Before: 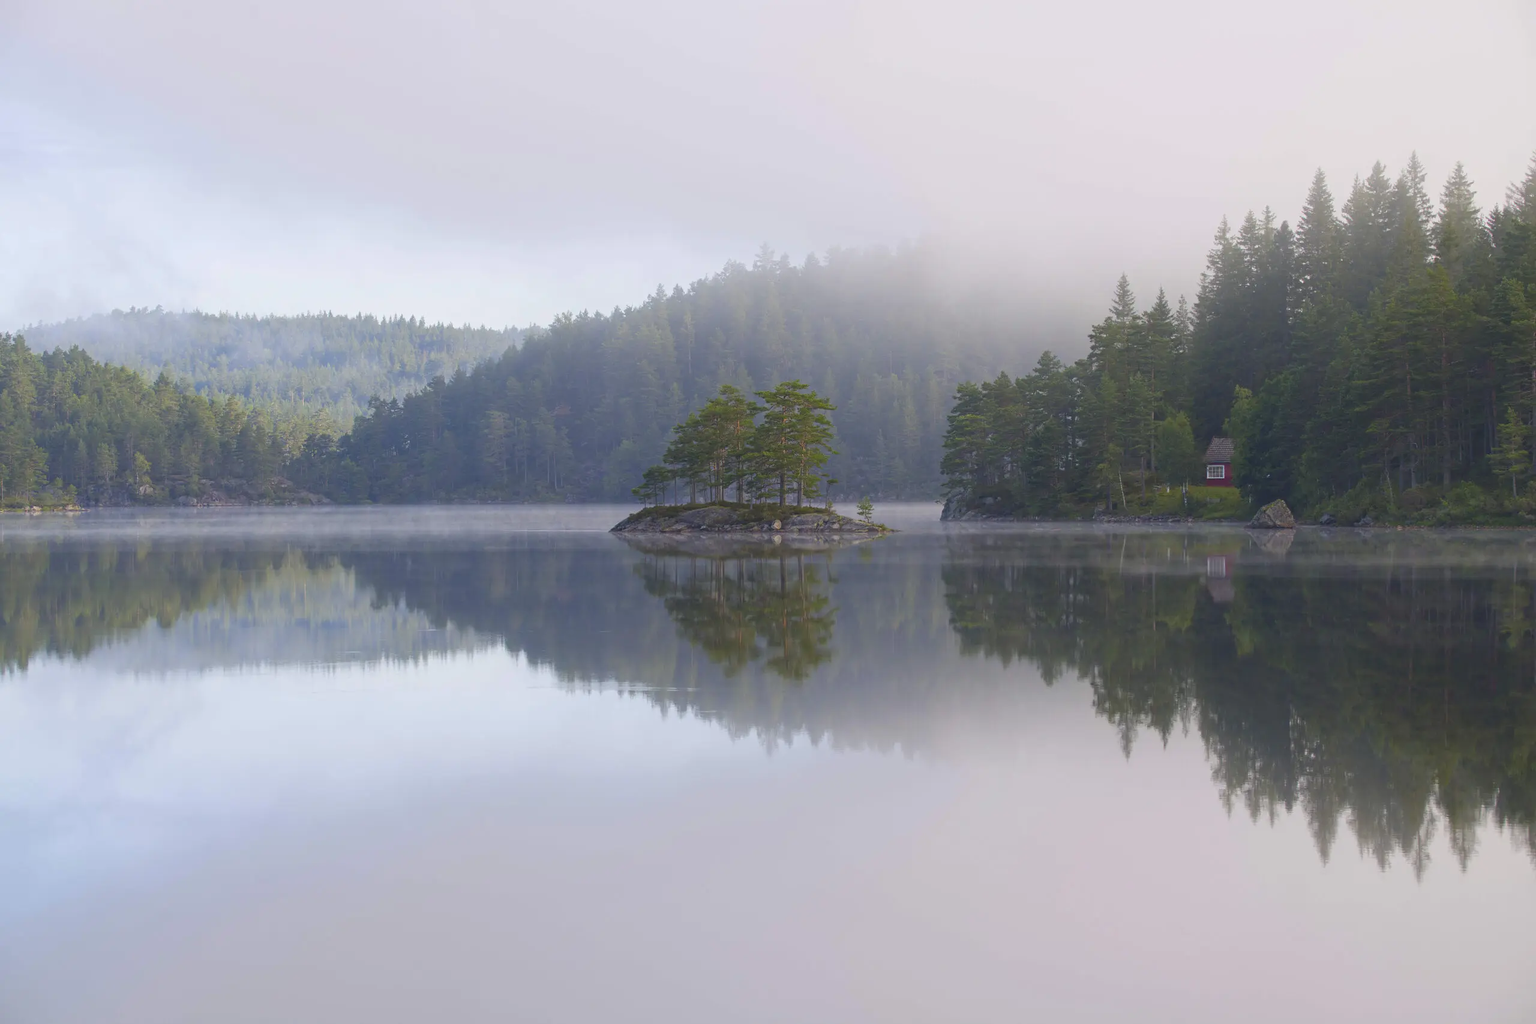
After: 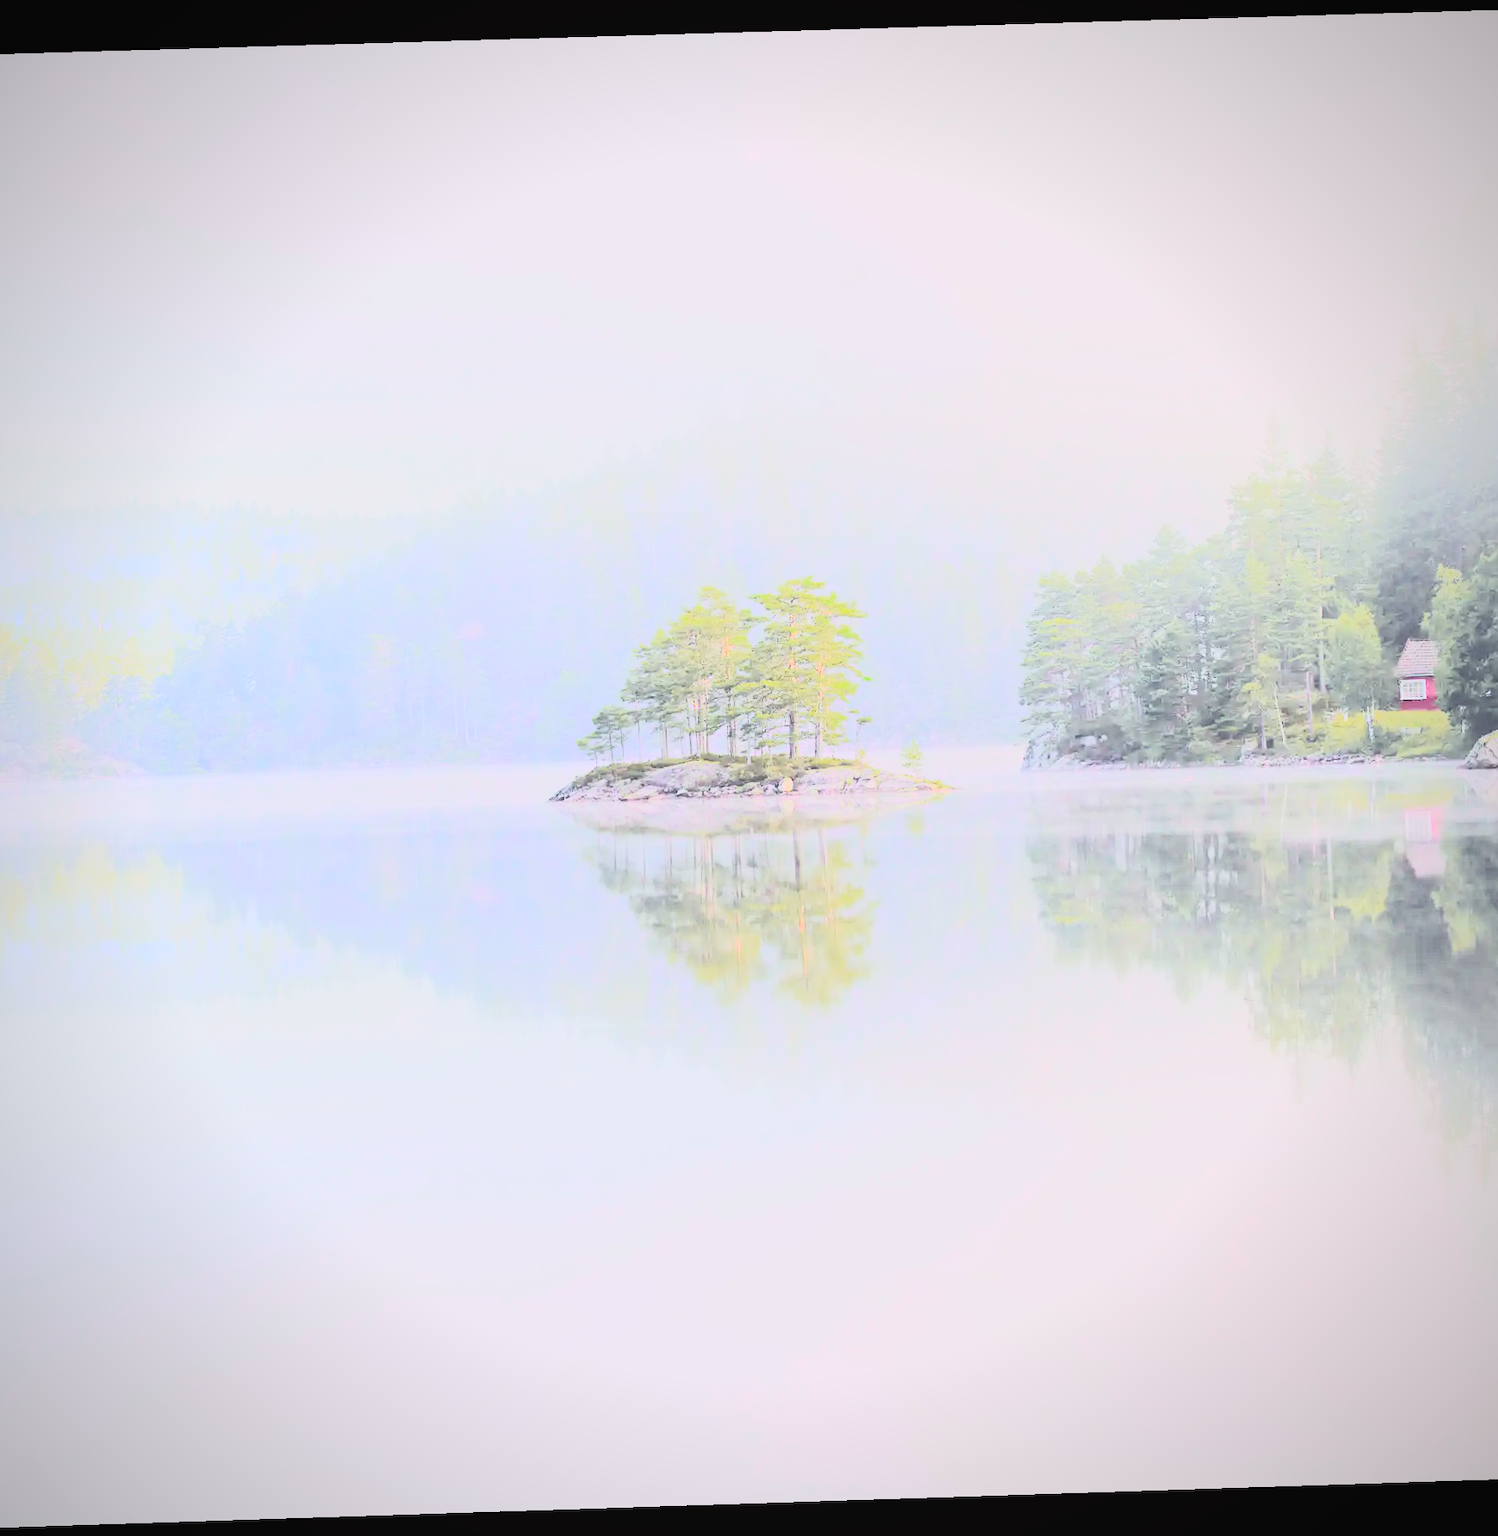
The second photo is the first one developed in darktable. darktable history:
crop and rotate: left 15.754%, right 17.579%
exposure: black level correction 0.001, exposure 1.735 EV, compensate highlight preservation false
tone curve: curves: ch0 [(0, 0.032) (0.094, 0.08) (0.265, 0.208) (0.41, 0.417) (0.498, 0.496) (0.638, 0.673) (0.819, 0.841) (0.96, 0.899)]; ch1 [(0, 0) (0.161, 0.092) (0.37, 0.302) (0.417, 0.434) (0.495, 0.498) (0.576, 0.589) (0.725, 0.765) (1, 1)]; ch2 [(0, 0) (0.352, 0.403) (0.45, 0.469) (0.521, 0.515) (0.59, 0.579) (1, 1)], color space Lab, independent channels, preserve colors none
rotate and perspective: rotation -1.77°, lens shift (horizontal) 0.004, automatic cropping off
vignetting: fall-off radius 60.92%
rgb curve: curves: ch0 [(0, 0) (0.21, 0.15) (0.24, 0.21) (0.5, 0.75) (0.75, 0.96) (0.89, 0.99) (1, 1)]; ch1 [(0, 0.02) (0.21, 0.13) (0.25, 0.2) (0.5, 0.67) (0.75, 0.9) (0.89, 0.97) (1, 1)]; ch2 [(0, 0.02) (0.21, 0.13) (0.25, 0.2) (0.5, 0.67) (0.75, 0.9) (0.89, 0.97) (1, 1)], compensate middle gray true
tone equalizer: on, module defaults
